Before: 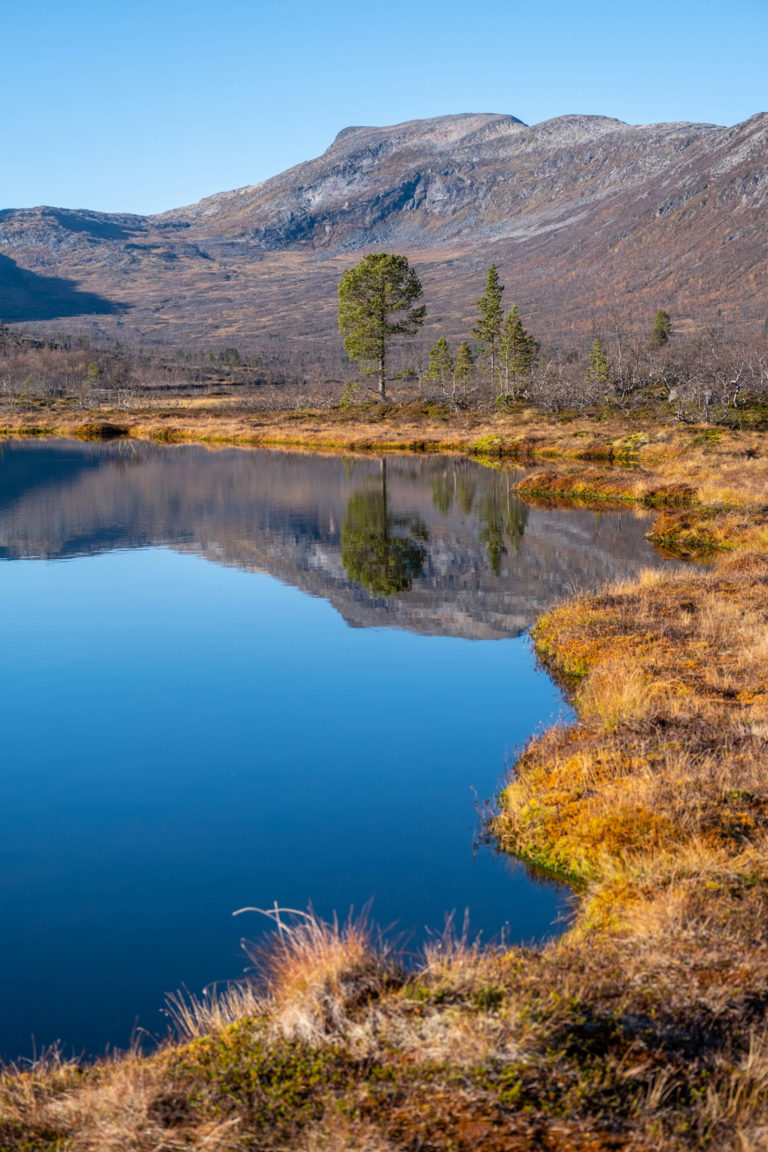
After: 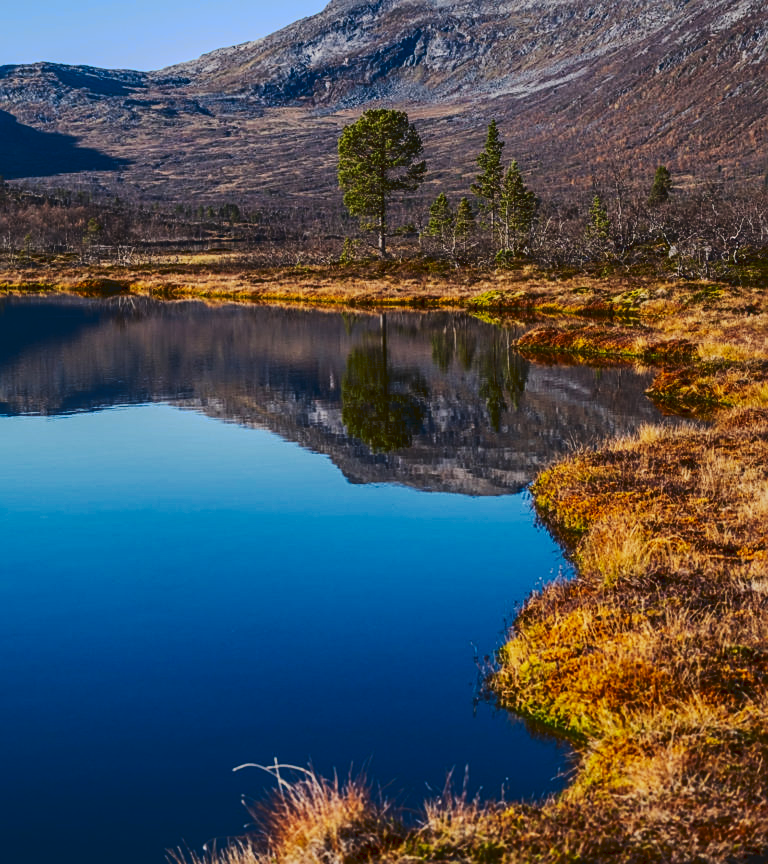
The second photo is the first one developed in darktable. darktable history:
local contrast: detail 130%
tone curve: curves: ch0 [(0, 0) (0.003, 0.098) (0.011, 0.099) (0.025, 0.103) (0.044, 0.114) (0.069, 0.13) (0.1, 0.142) (0.136, 0.161) (0.177, 0.189) (0.224, 0.224) (0.277, 0.266) (0.335, 0.32) (0.399, 0.38) (0.468, 0.45) (0.543, 0.522) (0.623, 0.598) (0.709, 0.669) (0.801, 0.731) (0.898, 0.786) (1, 1)], preserve colors none
crop and rotate: top 12.5%, bottom 12.5%
lowpass: radius 0.1, contrast 0.85, saturation 1.1, unbound 0
sharpen: on, module defaults
contrast brightness saturation: contrast 0.24, brightness -0.24, saturation 0.14
